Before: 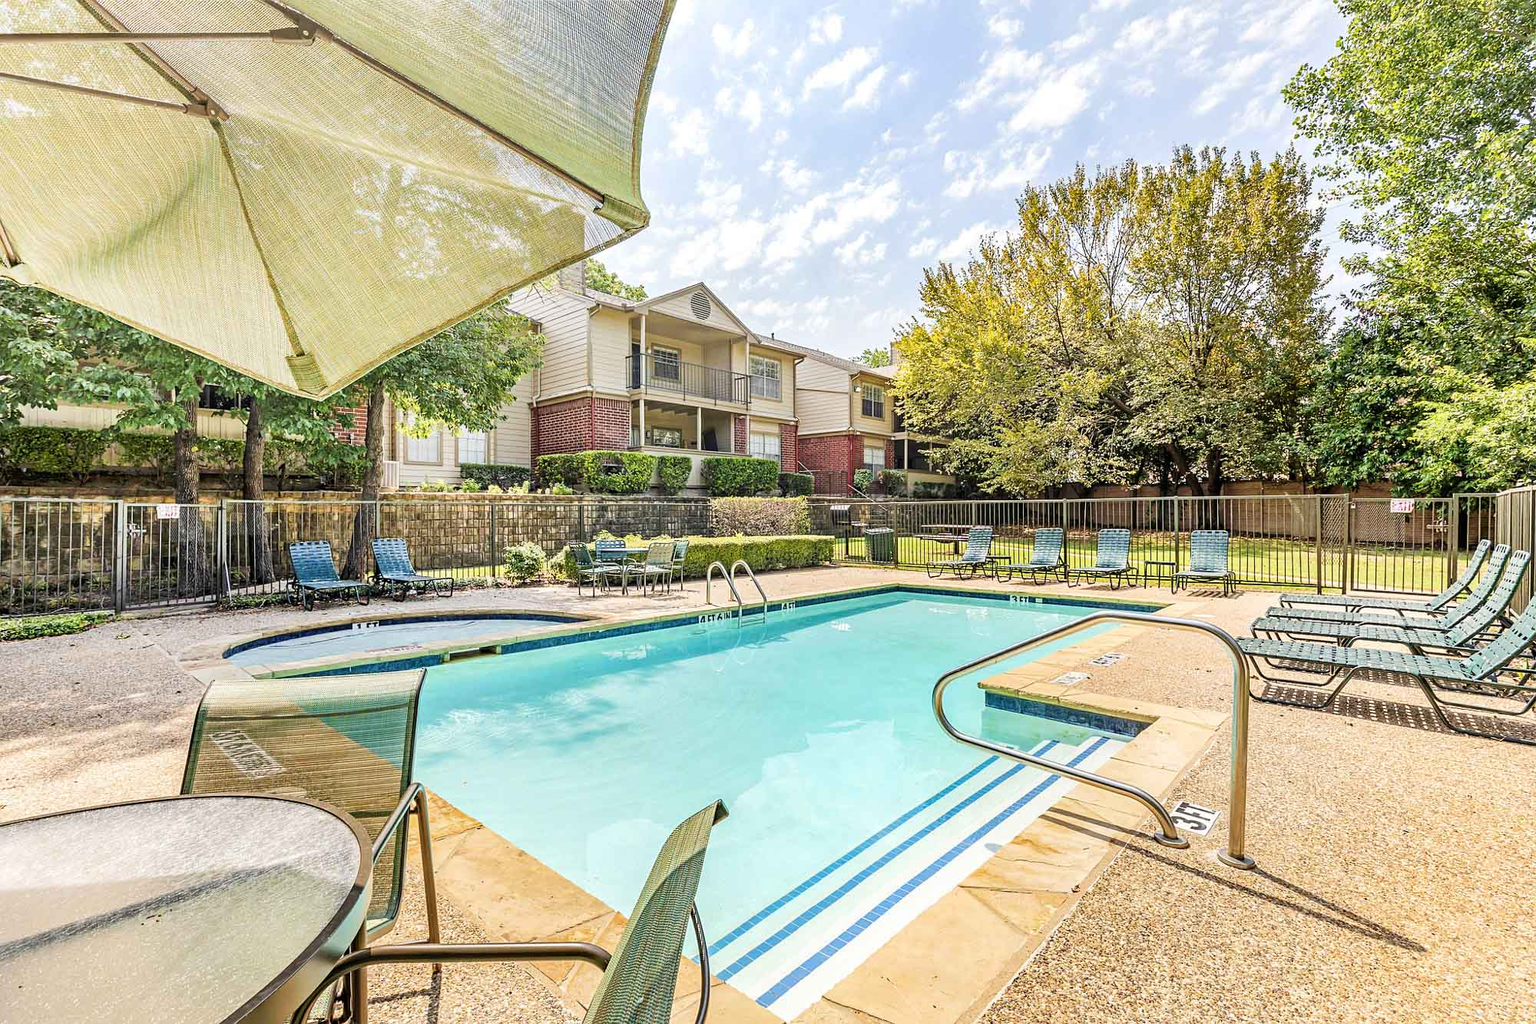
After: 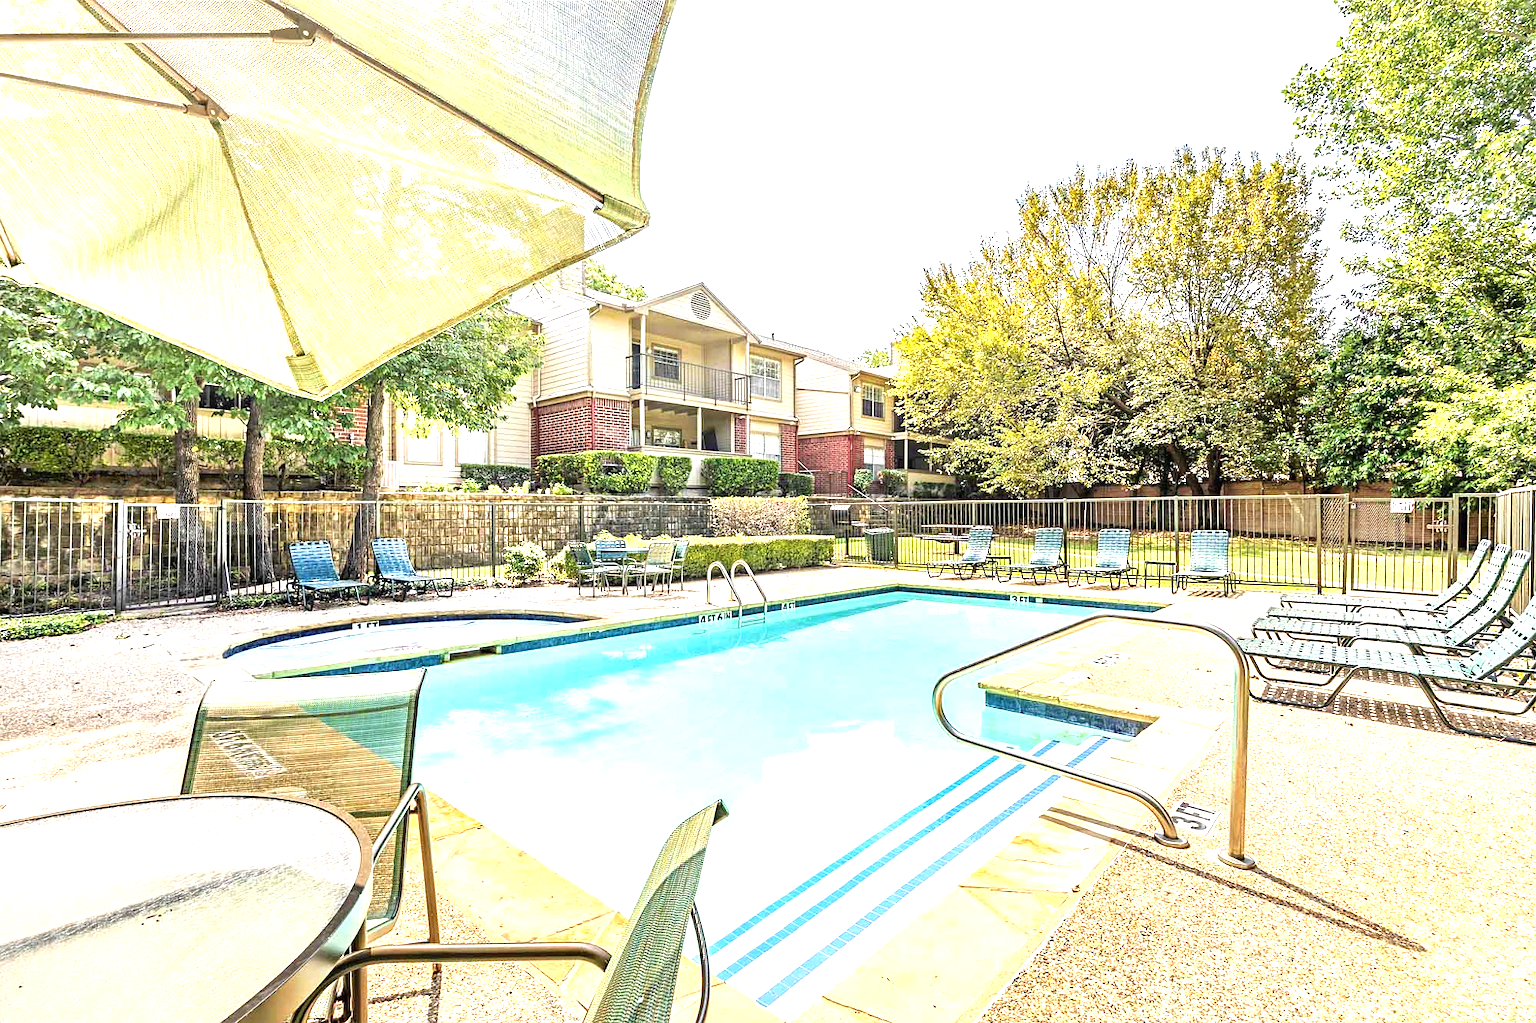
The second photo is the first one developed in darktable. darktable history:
exposure: black level correction 0, exposure 1 EV, compensate highlight preservation false
